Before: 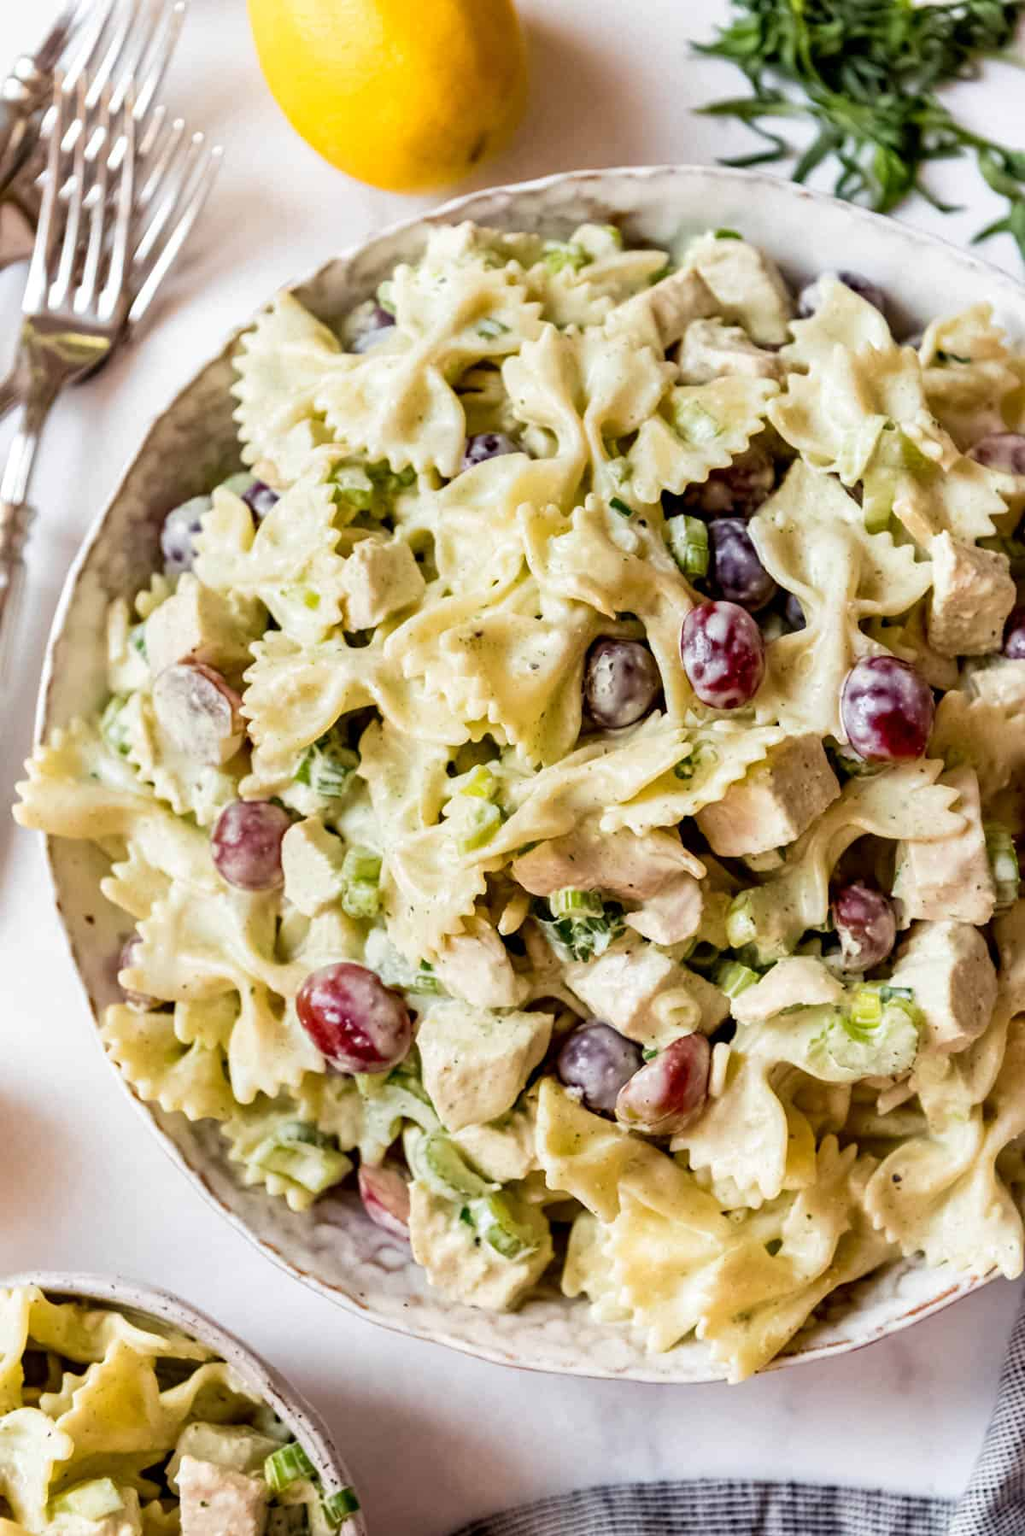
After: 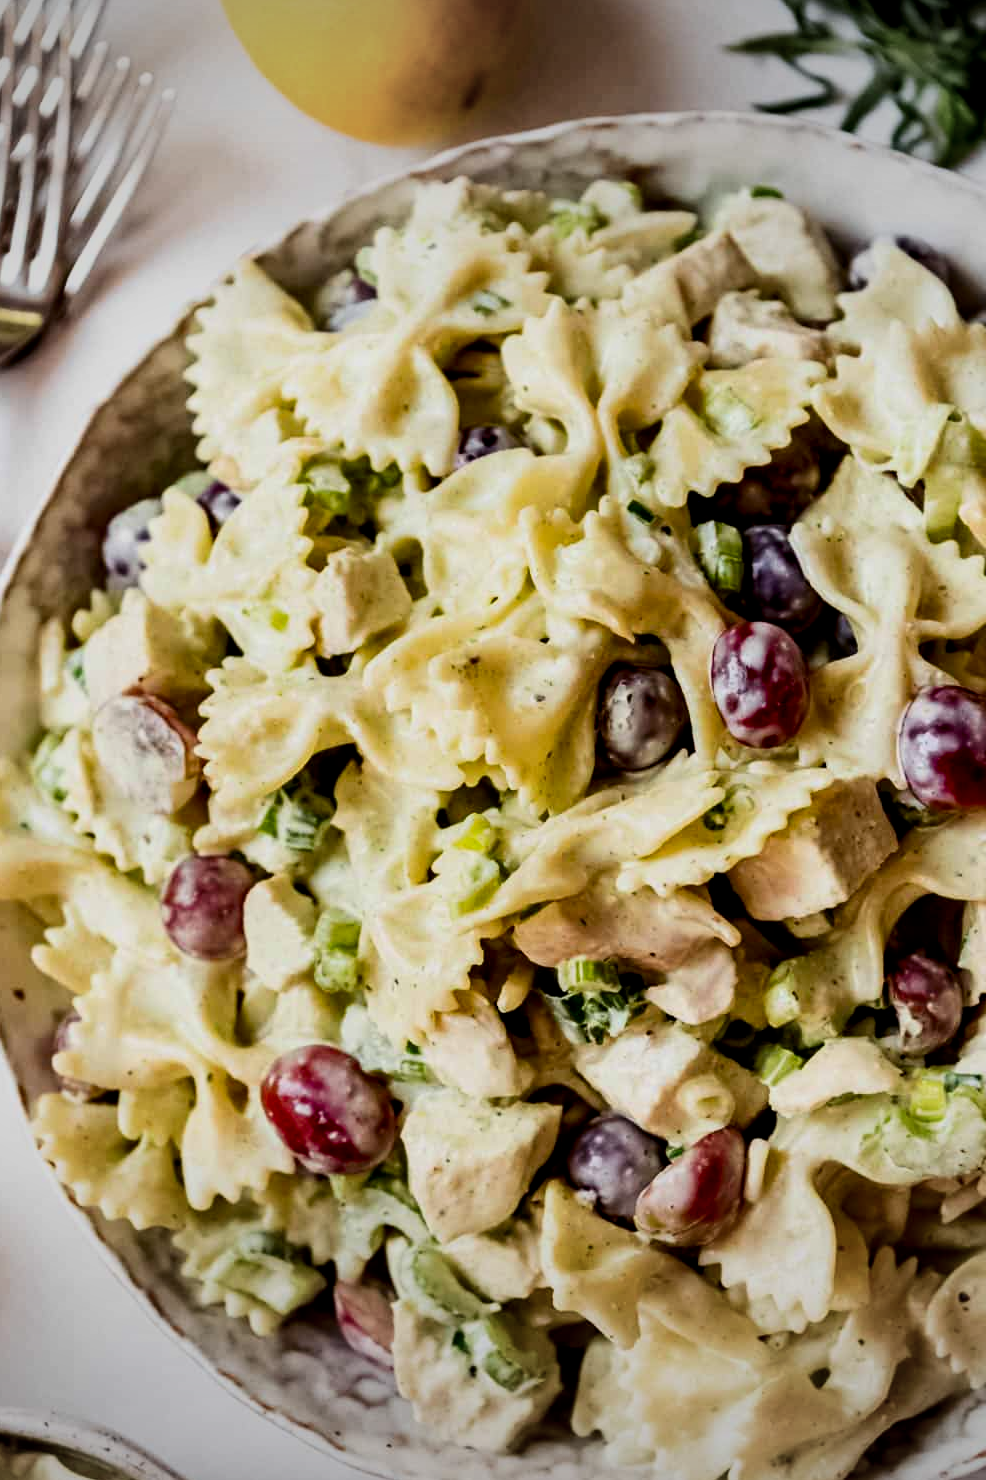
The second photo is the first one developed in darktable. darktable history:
vignetting: fall-off radius 100.77%, width/height ratio 1.339, unbound false
contrast brightness saturation: brightness -0.215, saturation 0.075
filmic rgb: middle gray luminance 12.89%, black relative exposure -10.15 EV, white relative exposure 3.47 EV, target black luminance 0%, hardness 5.76, latitude 45.1%, contrast 1.235, highlights saturation mix 4.8%, shadows ↔ highlights balance 26.68%, color science v6 (2022)
crop and rotate: left 7.213%, top 4.656%, right 10.565%, bottom 13.007%
